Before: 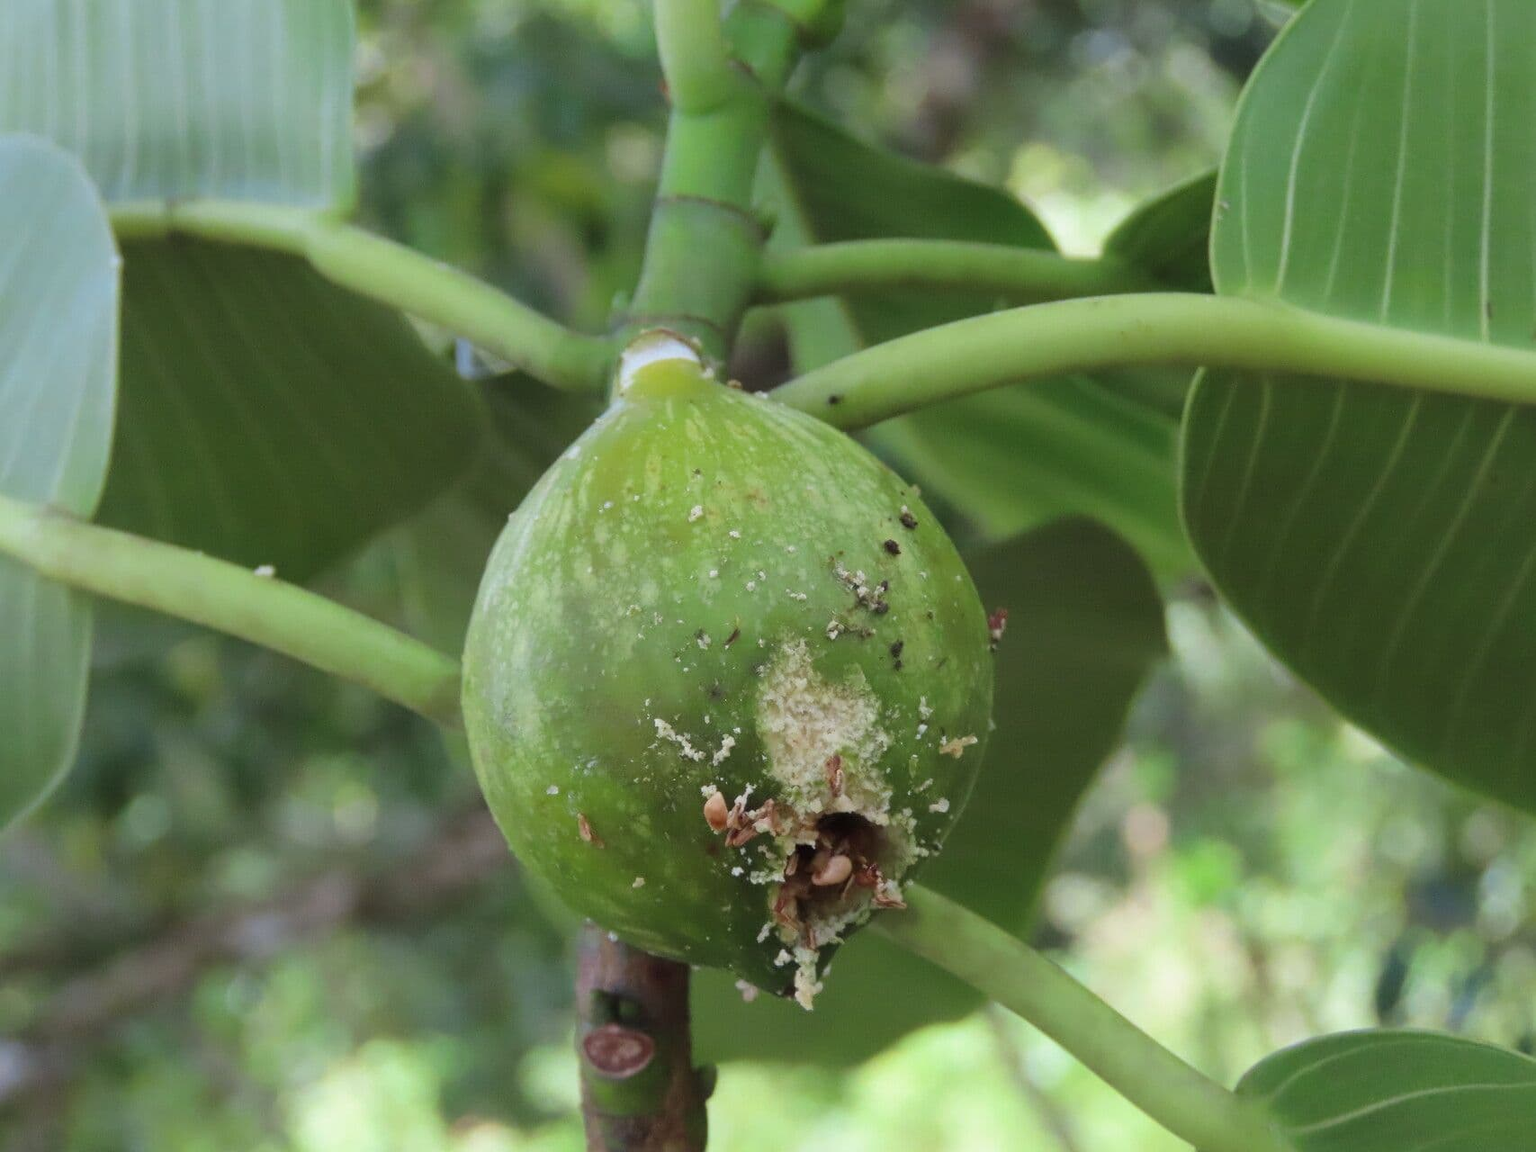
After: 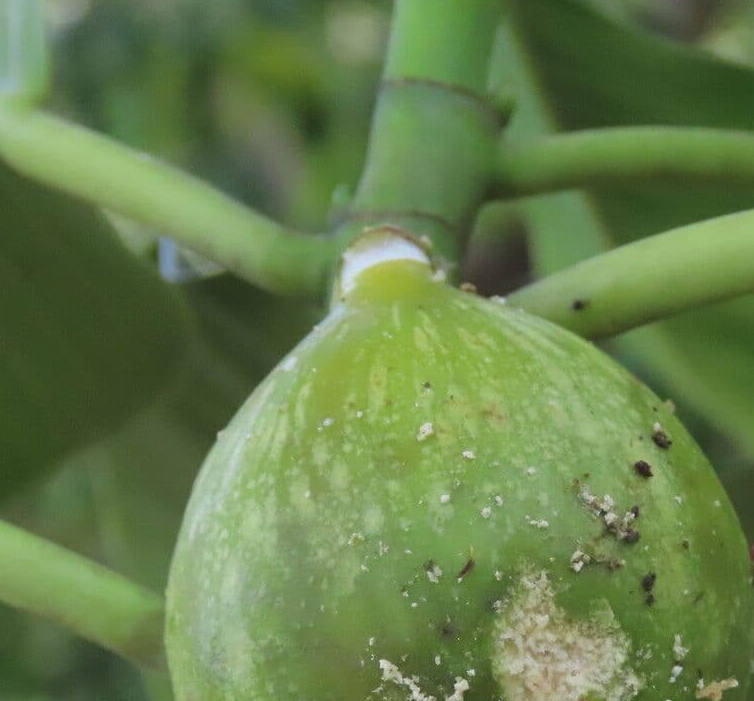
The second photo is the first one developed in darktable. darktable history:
crop: left 20.403%, top 10.901%, right 35.39%, bottom 34.29%
